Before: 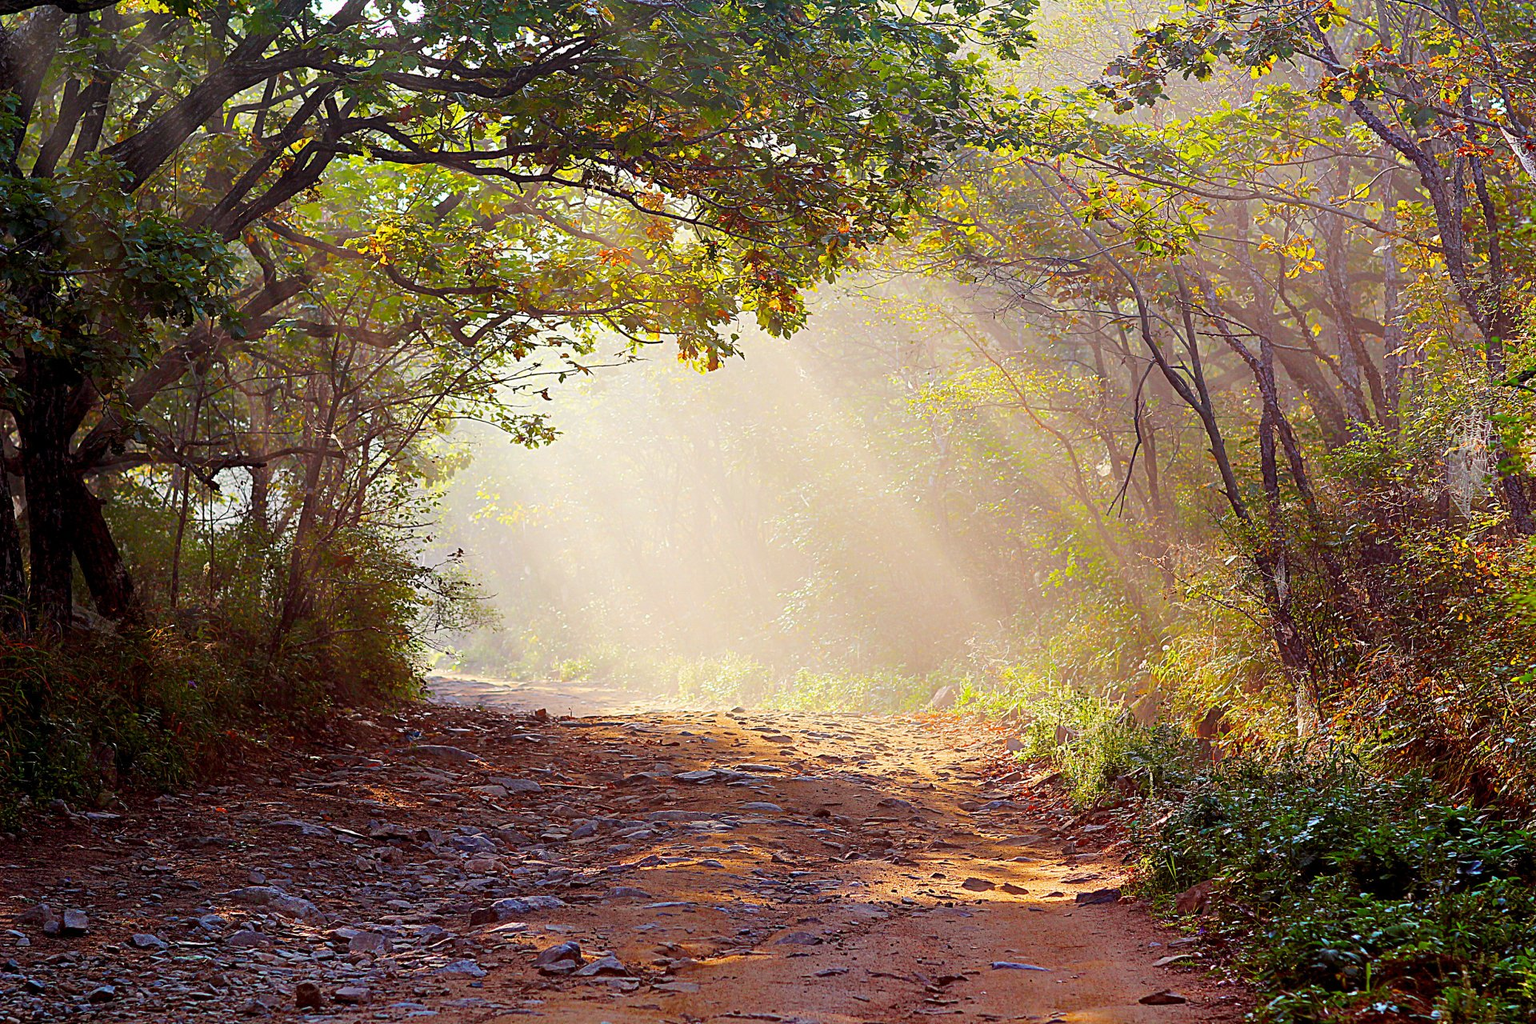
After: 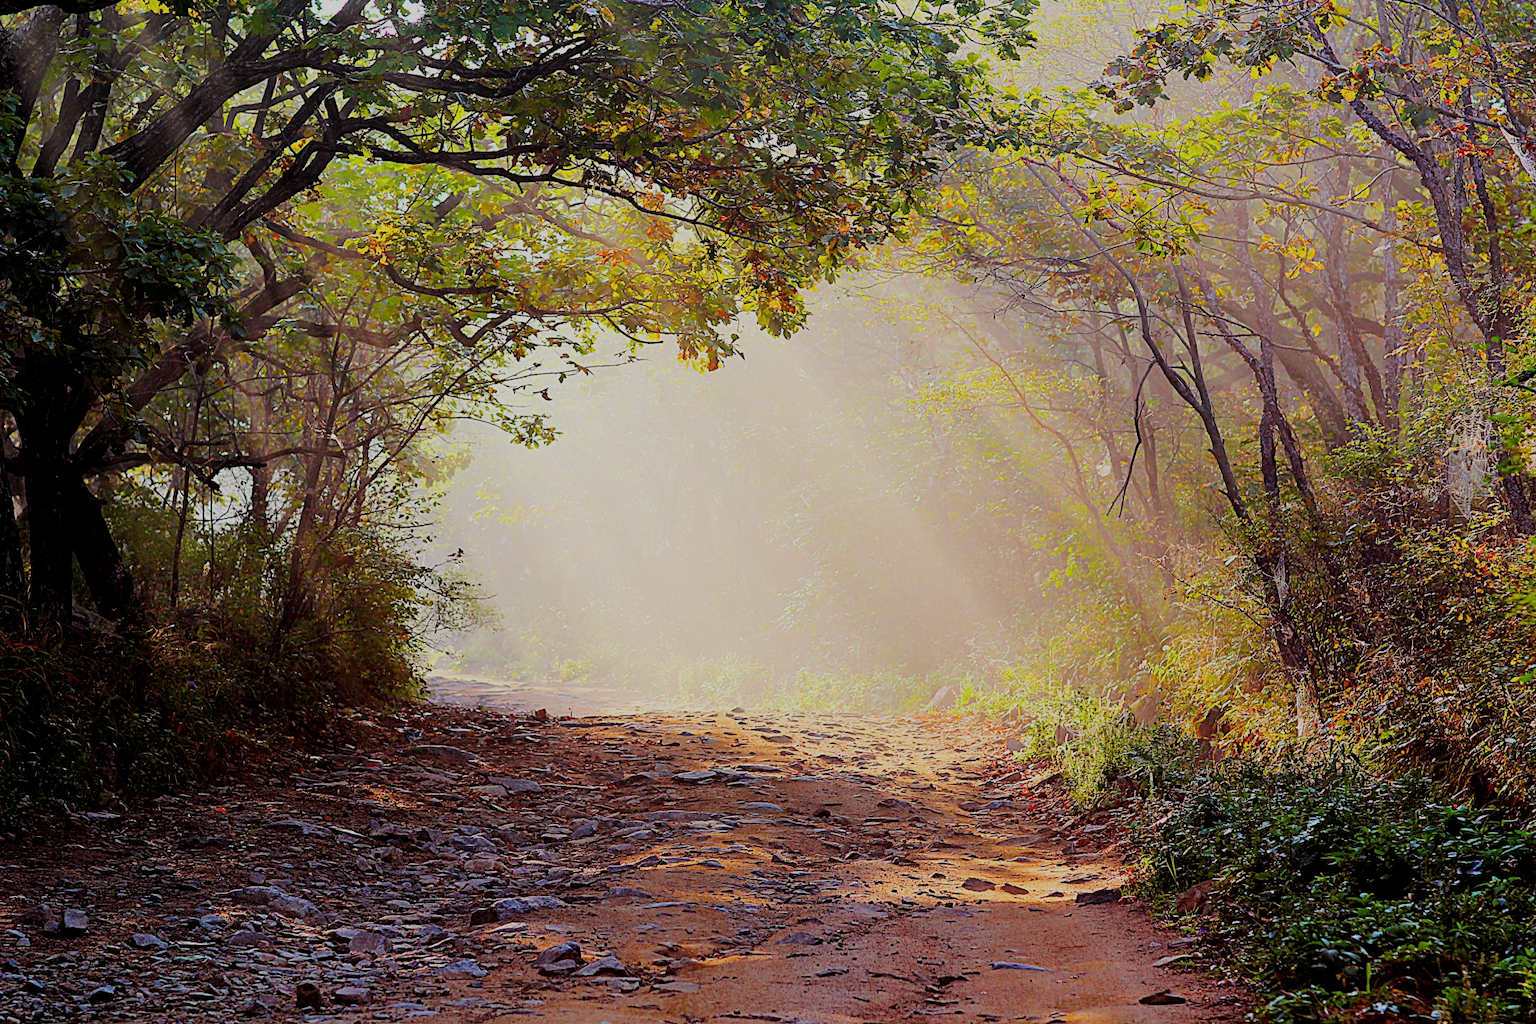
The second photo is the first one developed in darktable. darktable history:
filmic rgb: black relative exposure -6.94 EV, white relative exposure 5.62 EV, hardness 2.87
